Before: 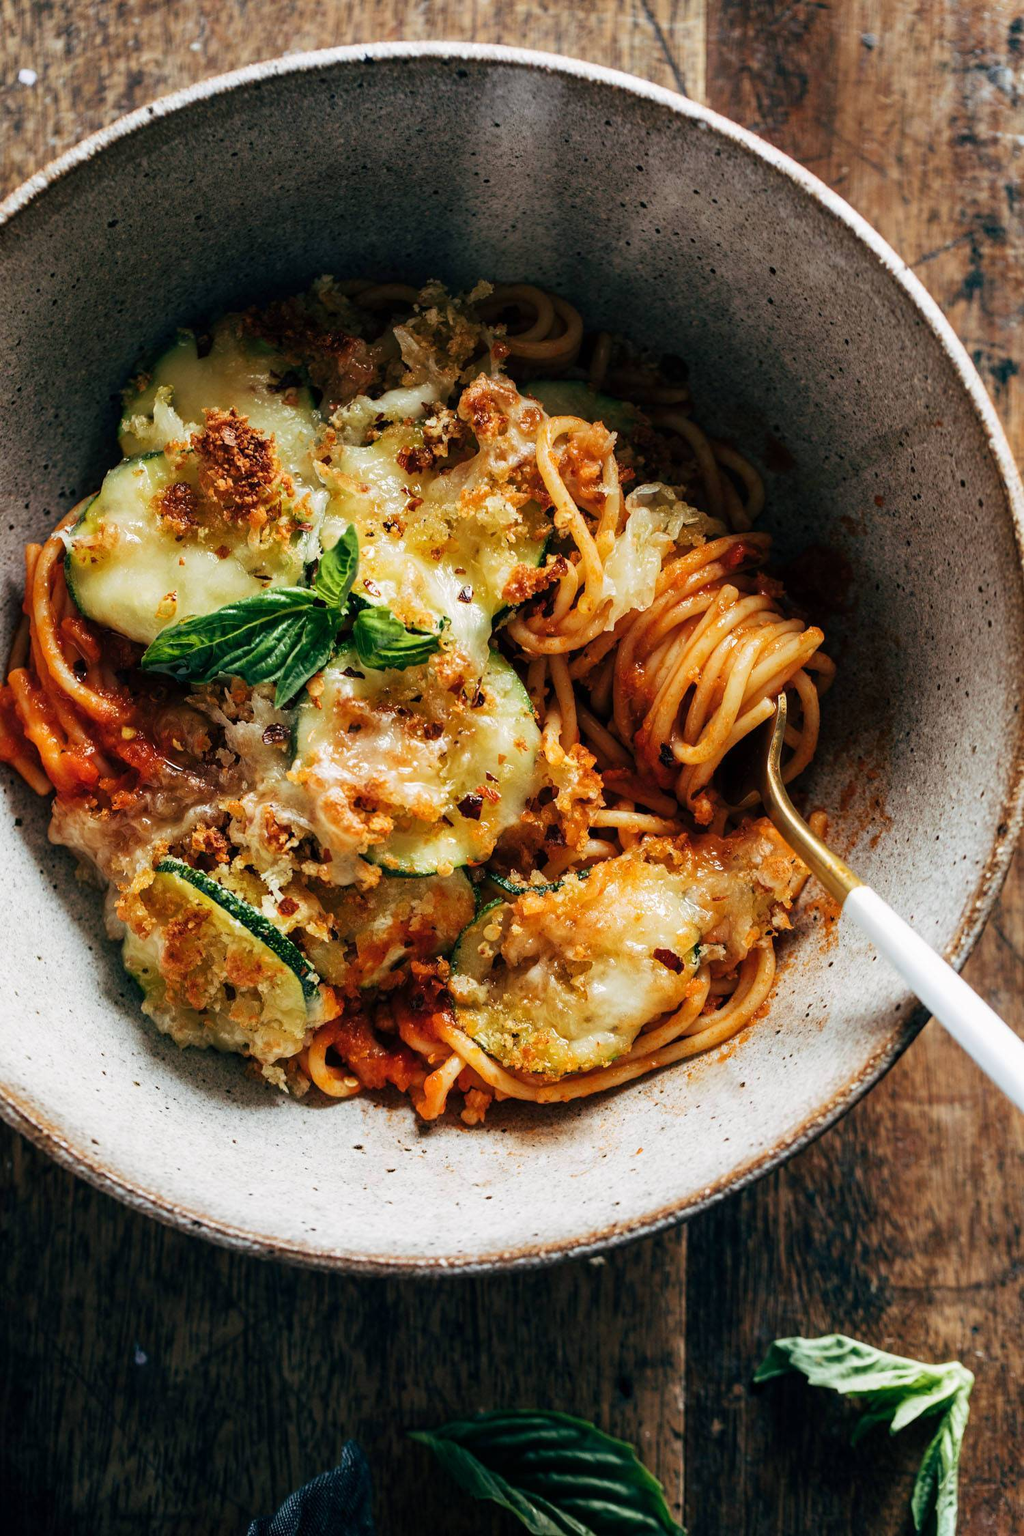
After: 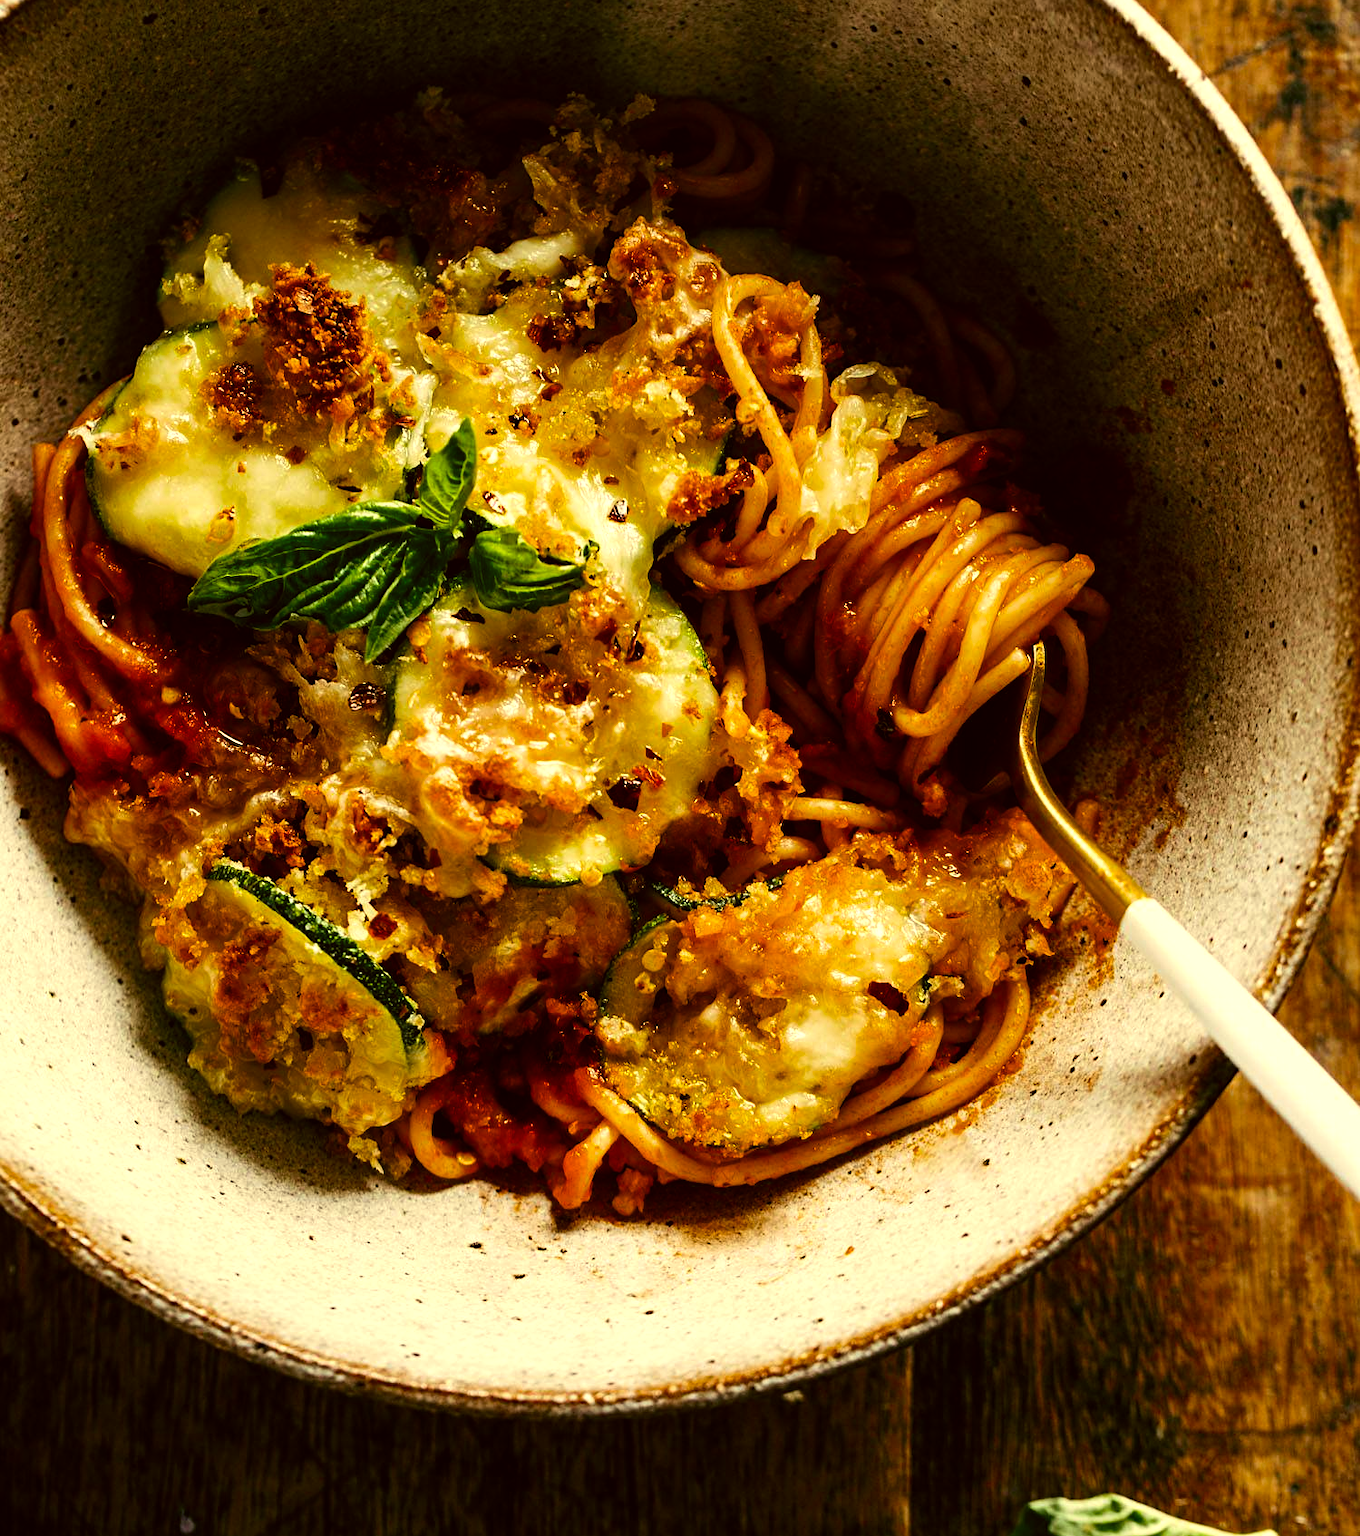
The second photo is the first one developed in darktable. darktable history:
color correction: highlights a* 0.177, highlights b* 29.73, shadows a* -0.158, shadows b* 21.81
crop: top 13.648%, bottom 11.063%
color balance rgb: power › luminance -7.729%, power › chroma 1.322%, power › hue 330.31°, perceptual saturation grading › global saturation 19.345%, perceptual brilliance grading › highlights 16.186%, perceptual brilliance grading › mid-tones 6.667%, perceptual brilliance grading › shadows -14.745%, global vibrance 15.735%, saturation formula JzAzBz (2021)
sharpen: amount 0.209
